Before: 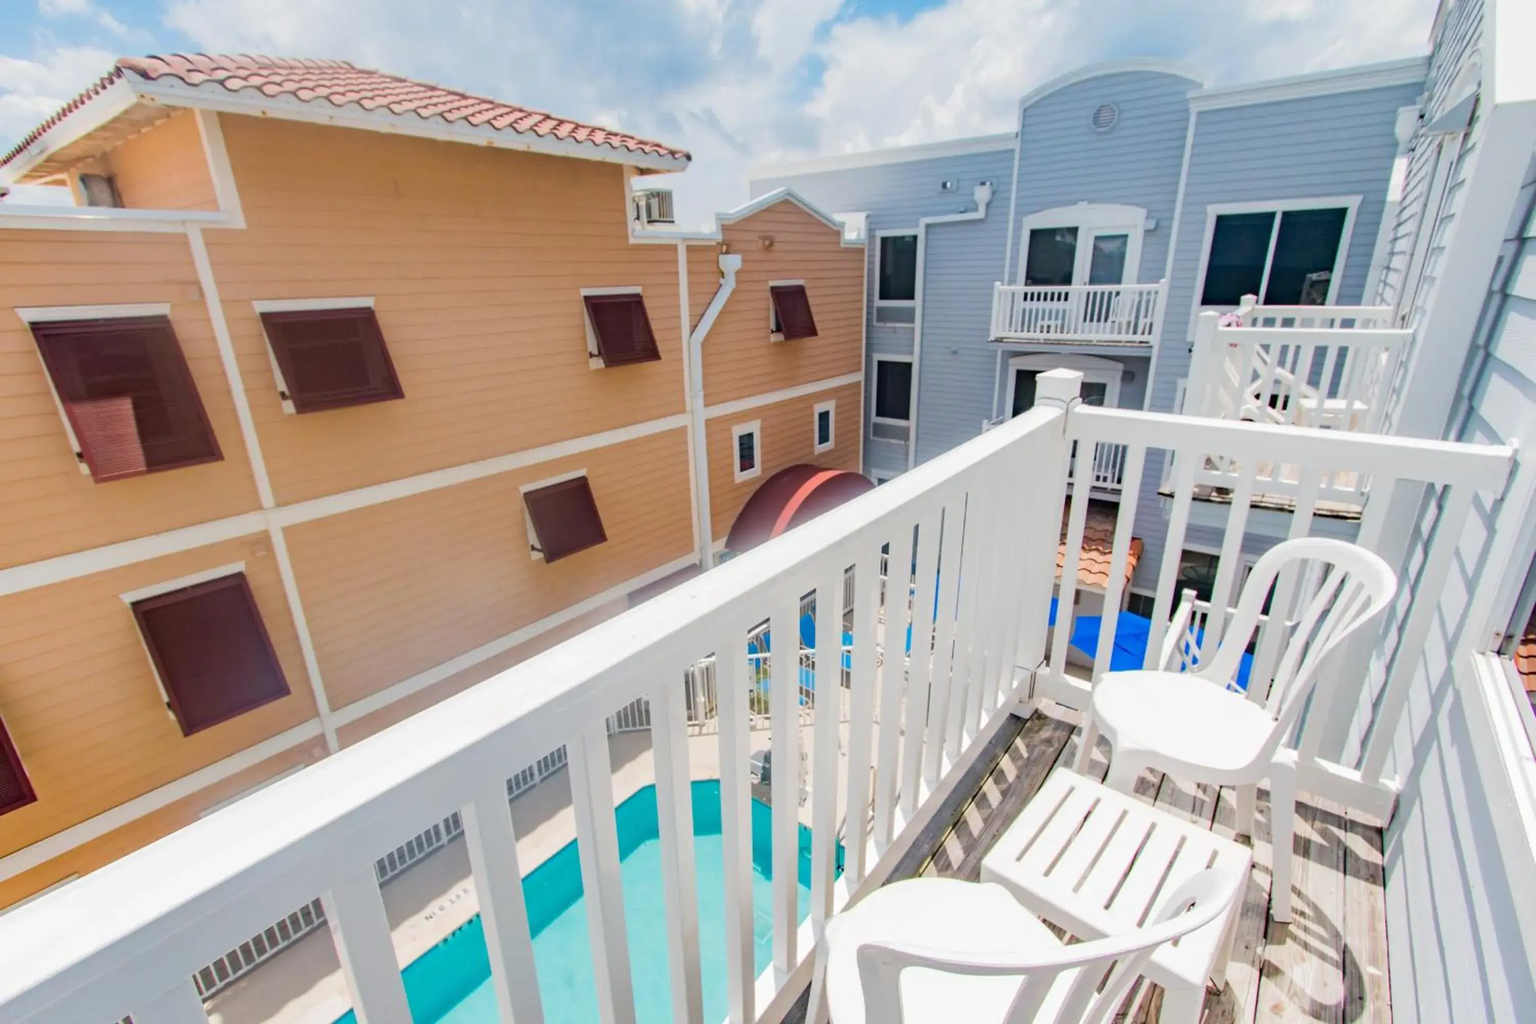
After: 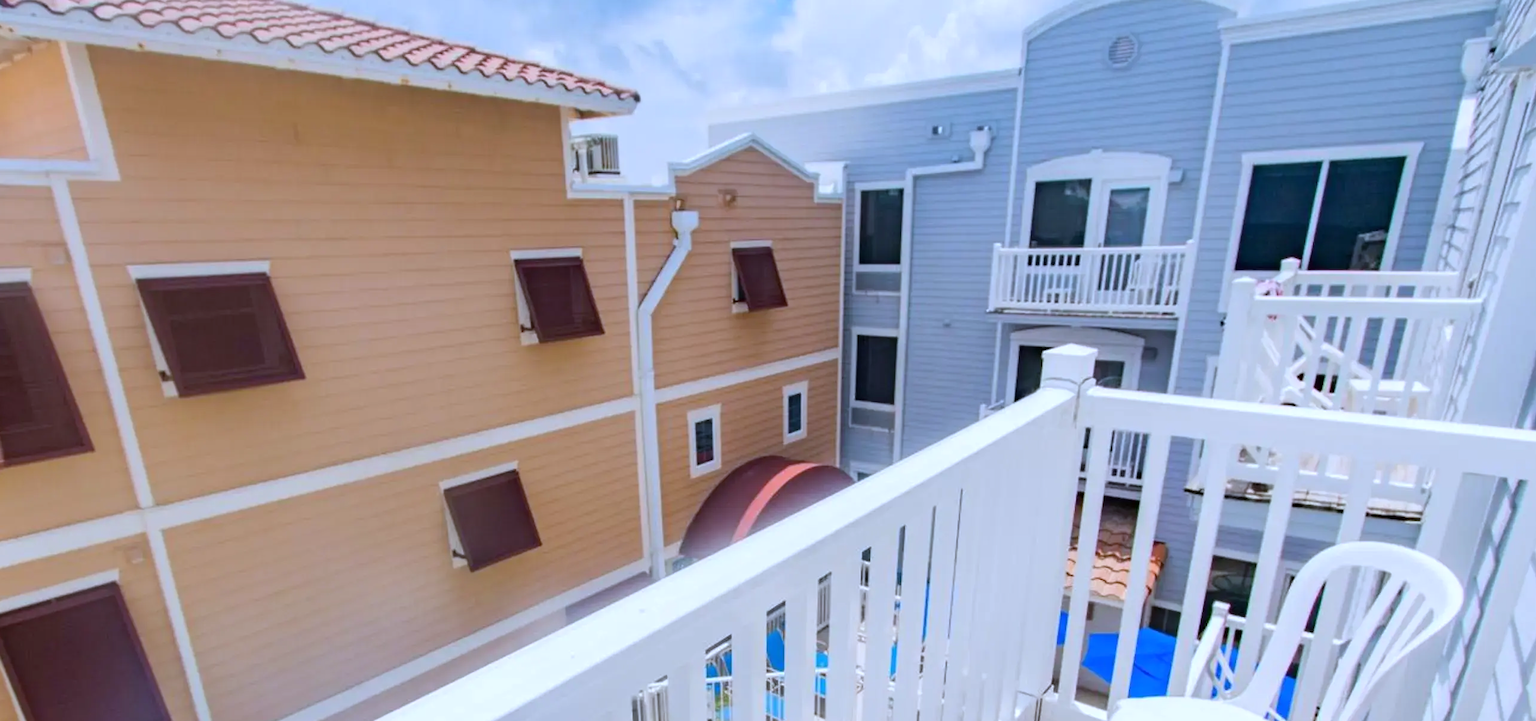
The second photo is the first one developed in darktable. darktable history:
crop and rotate: left 9.345%, top 7.22%, right 4.982%, bottom 32.331%
white balance: red 0.948, green 1.02, blue 1.176
